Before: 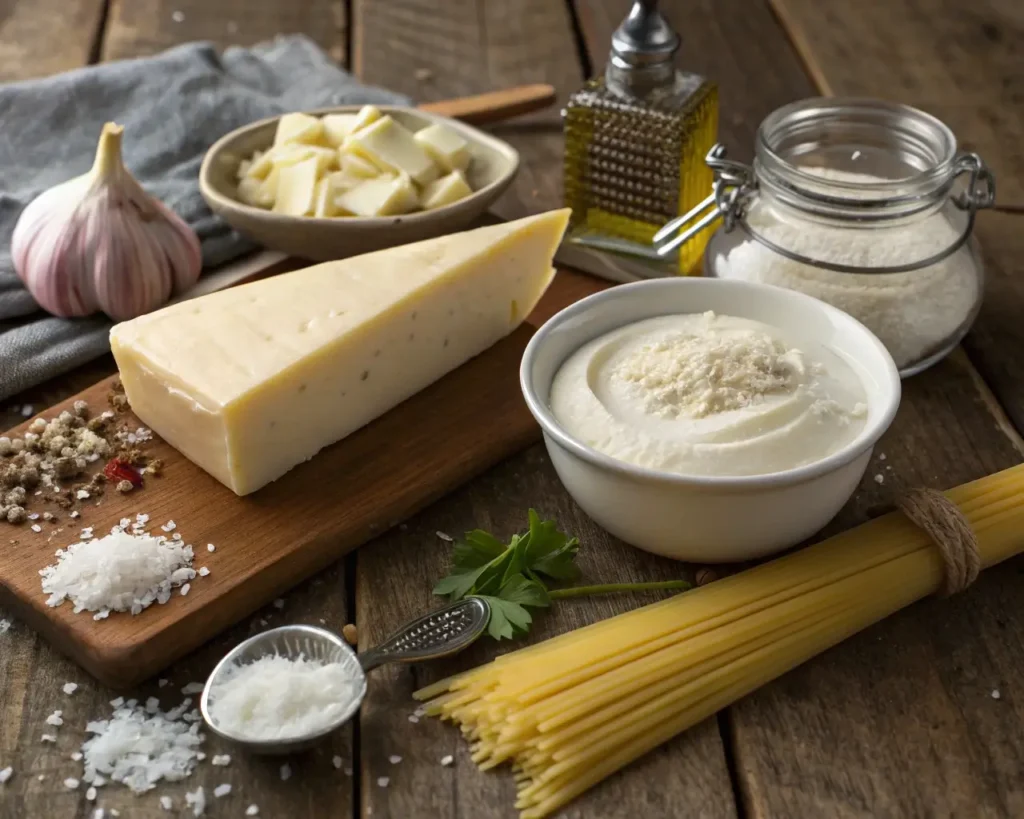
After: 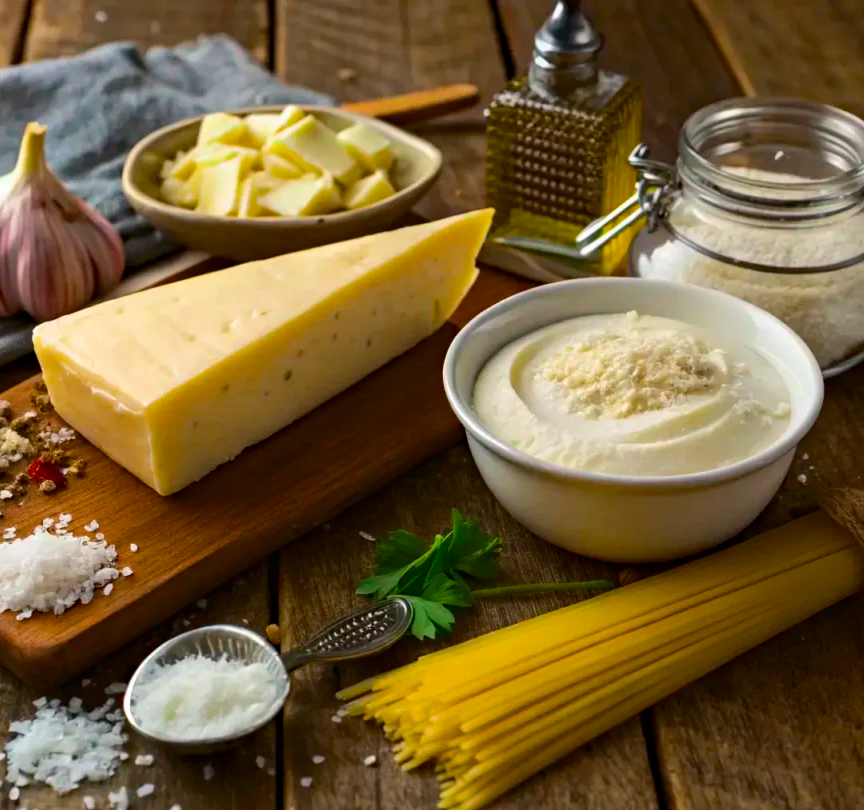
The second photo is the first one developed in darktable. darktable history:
crop: left 7.598%, right 7.873%
tone curve: curves: ch0 [(0, 0) (0.183, 0.152) (0.571, 0.594) (1, 1)]; ch1 [(0, 0) (0.394, 0.307) (0.5, 0.5) (0.586, 0.597) (0.625, 0.647) (1, 1)]; ch2 [(0, 0) (0.5, 0.5) (0.604, 0.616) (1, 1)], color space Lab, independent channels, preserve colors none
color balance rgb: linear chroma grading › global chroma 15%, perceptual saturation grading › global saturation 30%
haze removal: compatibility mode true, adaptive false
